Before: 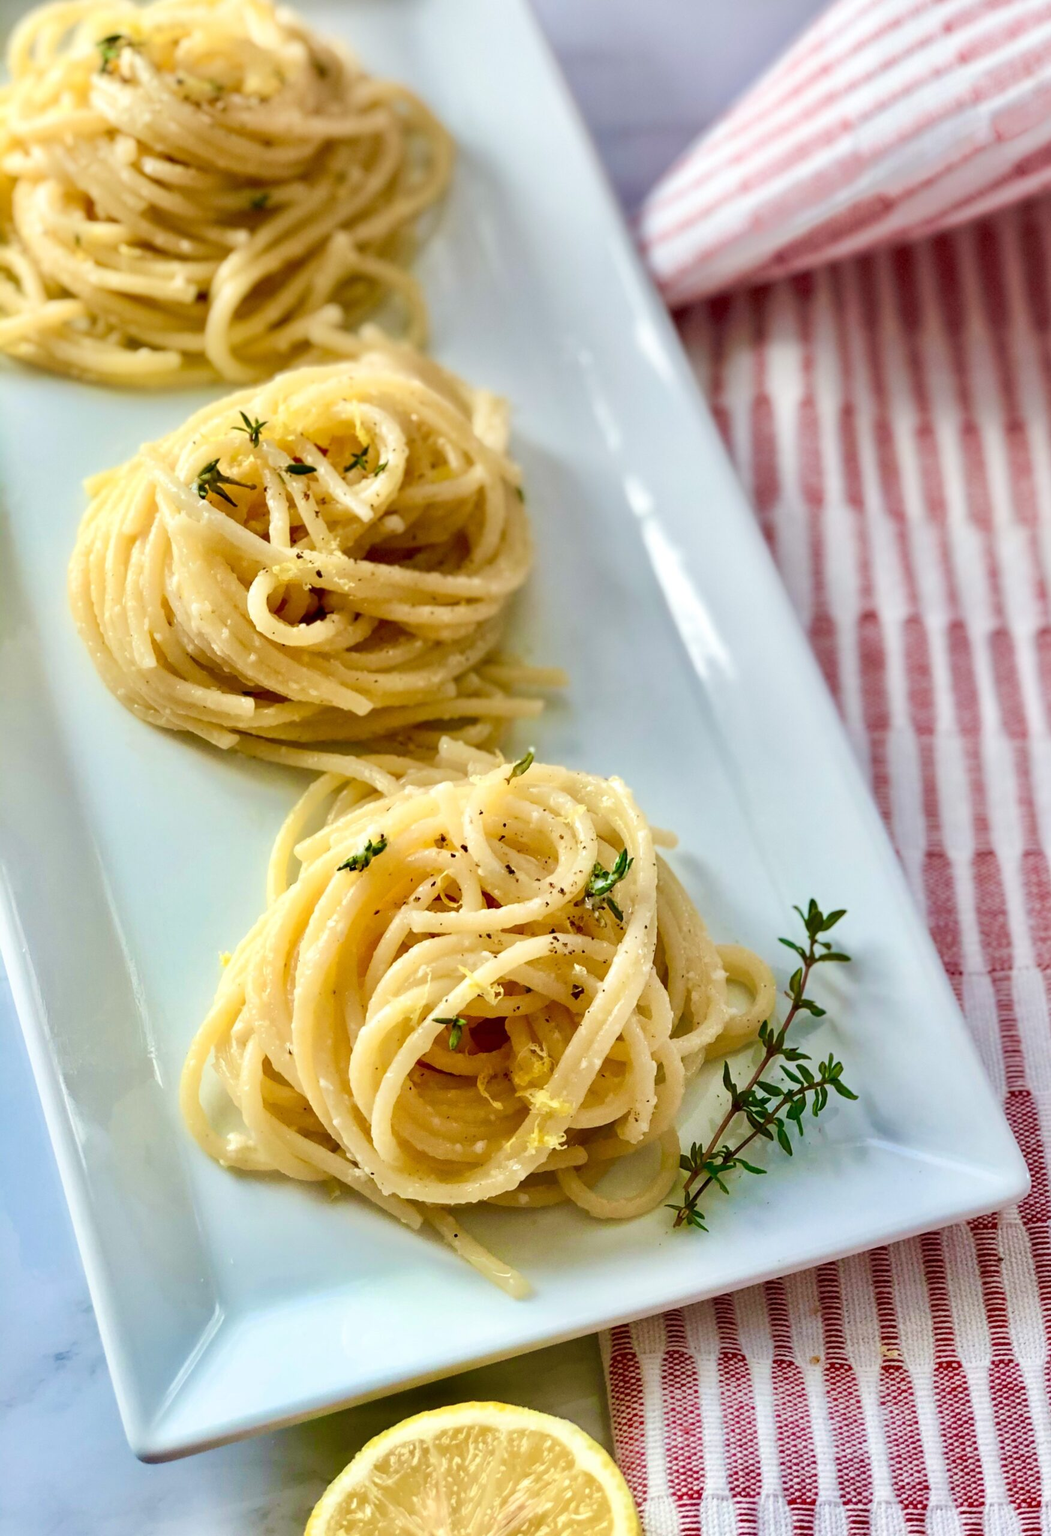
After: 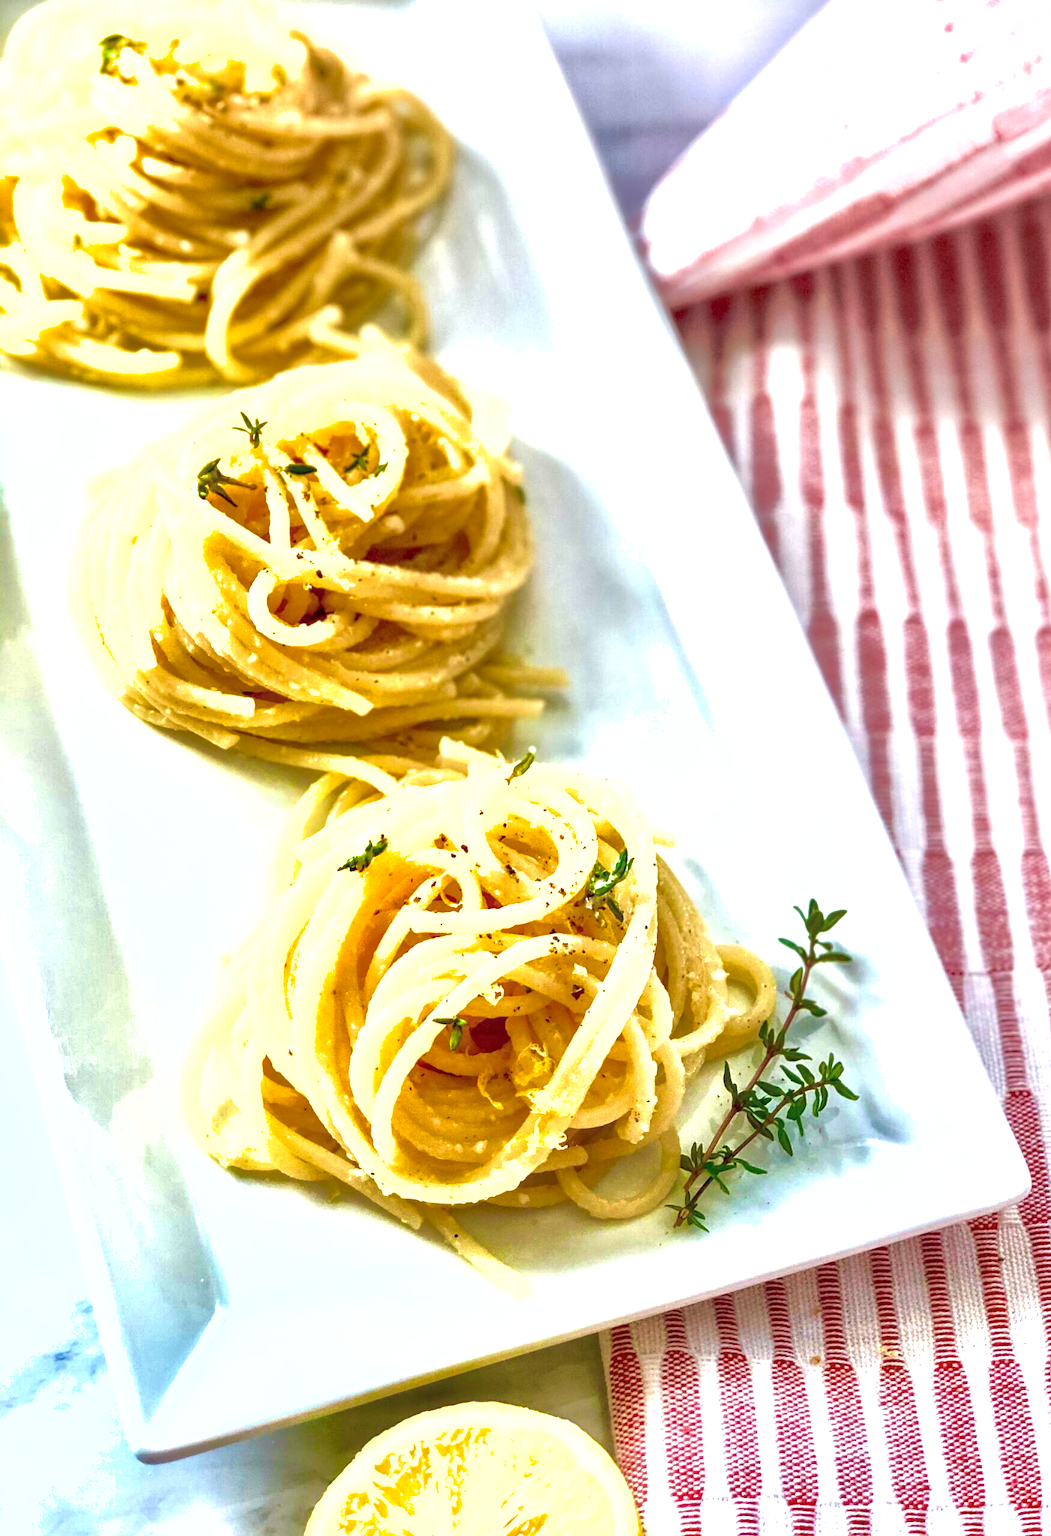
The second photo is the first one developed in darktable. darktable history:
exposure: black level correction 0, exposure 1 EV, compensate exposure bias true, compensate highlight preservation false
local contrast: highlights 99%, shadows 86%, detail 160%, midtone range 0.2
shadows and highlights: on, module defaults
